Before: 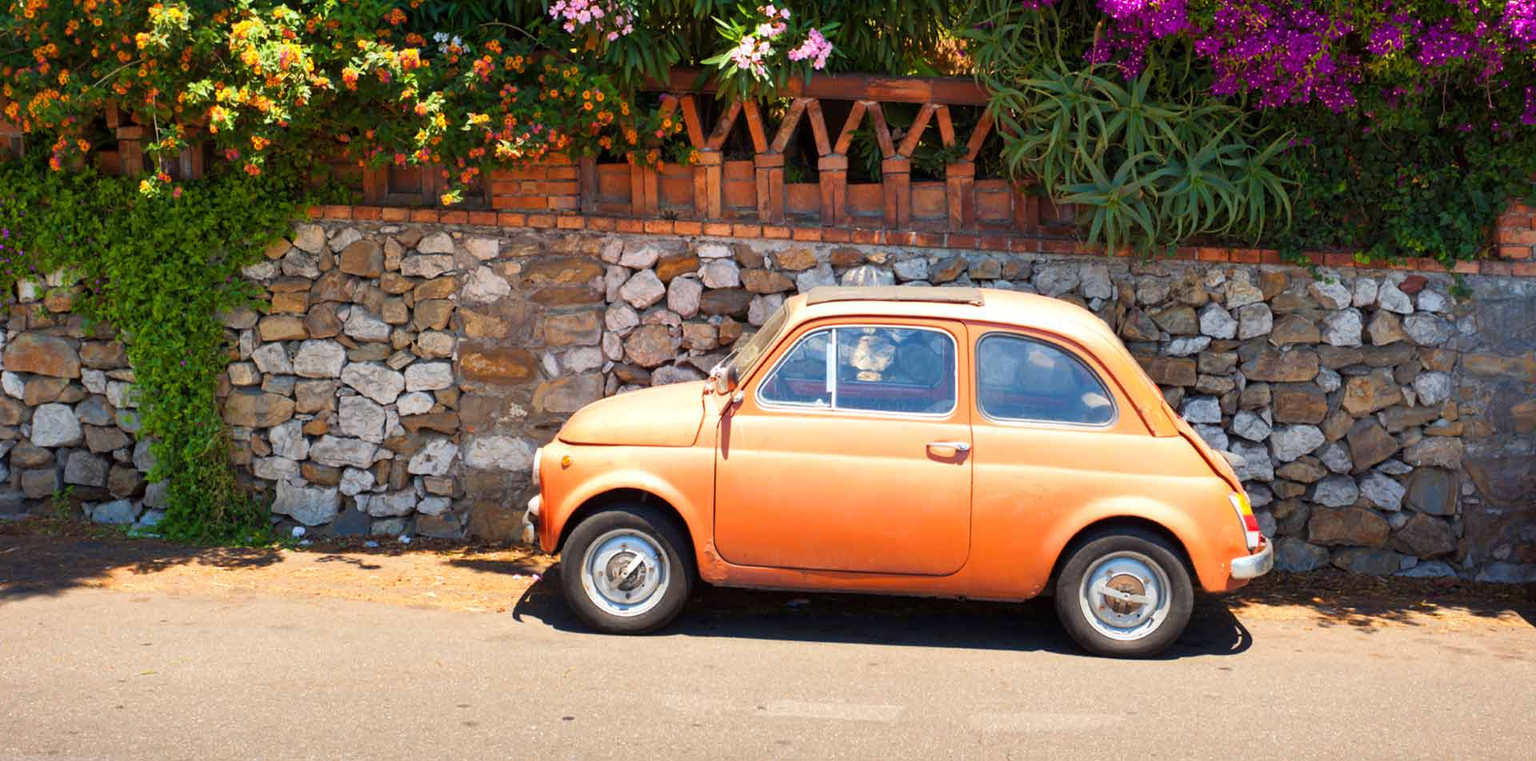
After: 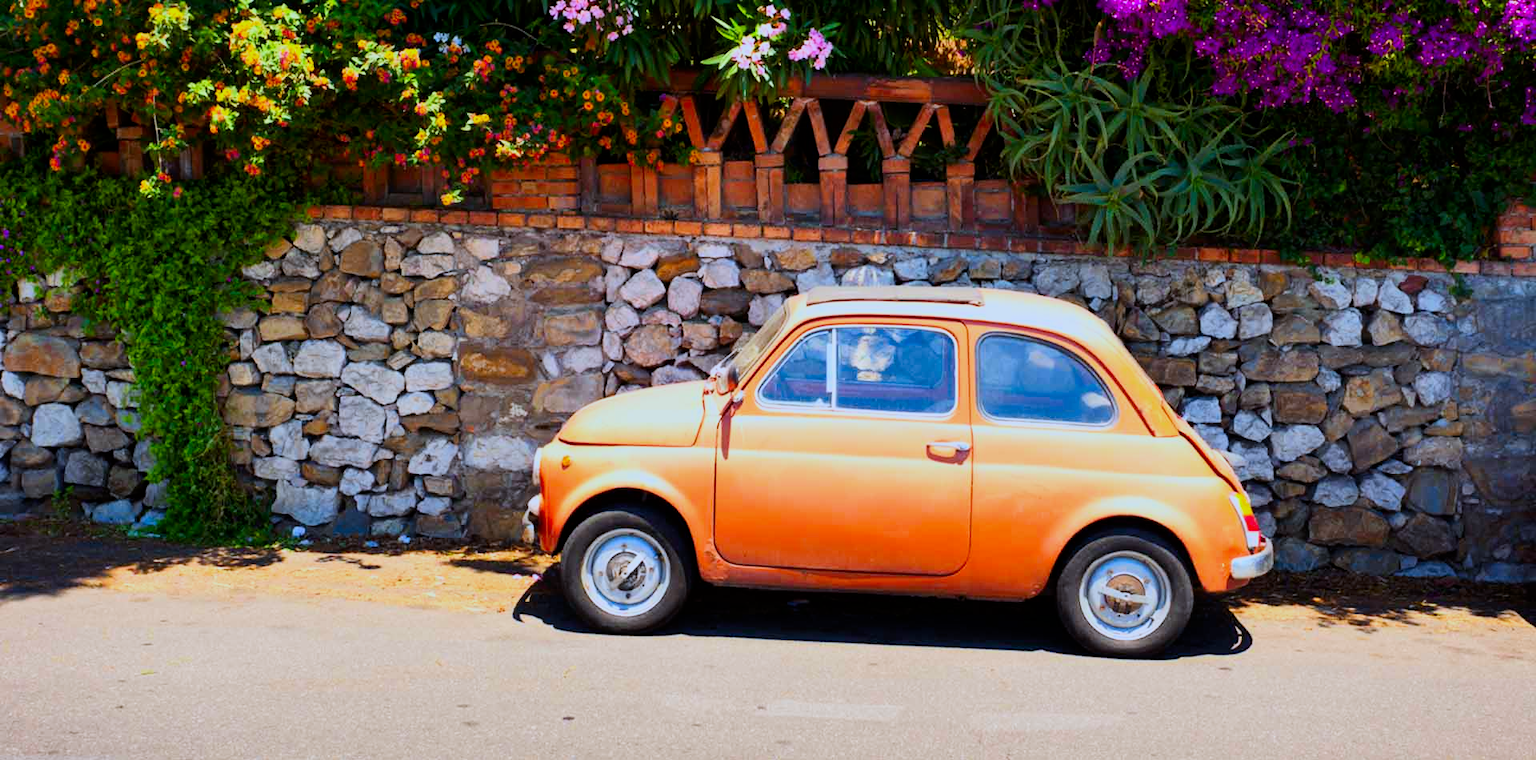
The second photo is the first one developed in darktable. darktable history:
white balance: red 0.931, blue 1.11
filmic rgb: black relative exposure -7.65 EV, white relative exposure 4.56 EV, hardness 3.61, color science v6 (2022)
contrast brightness saturation: contrast 0.18, saturation 0.3
